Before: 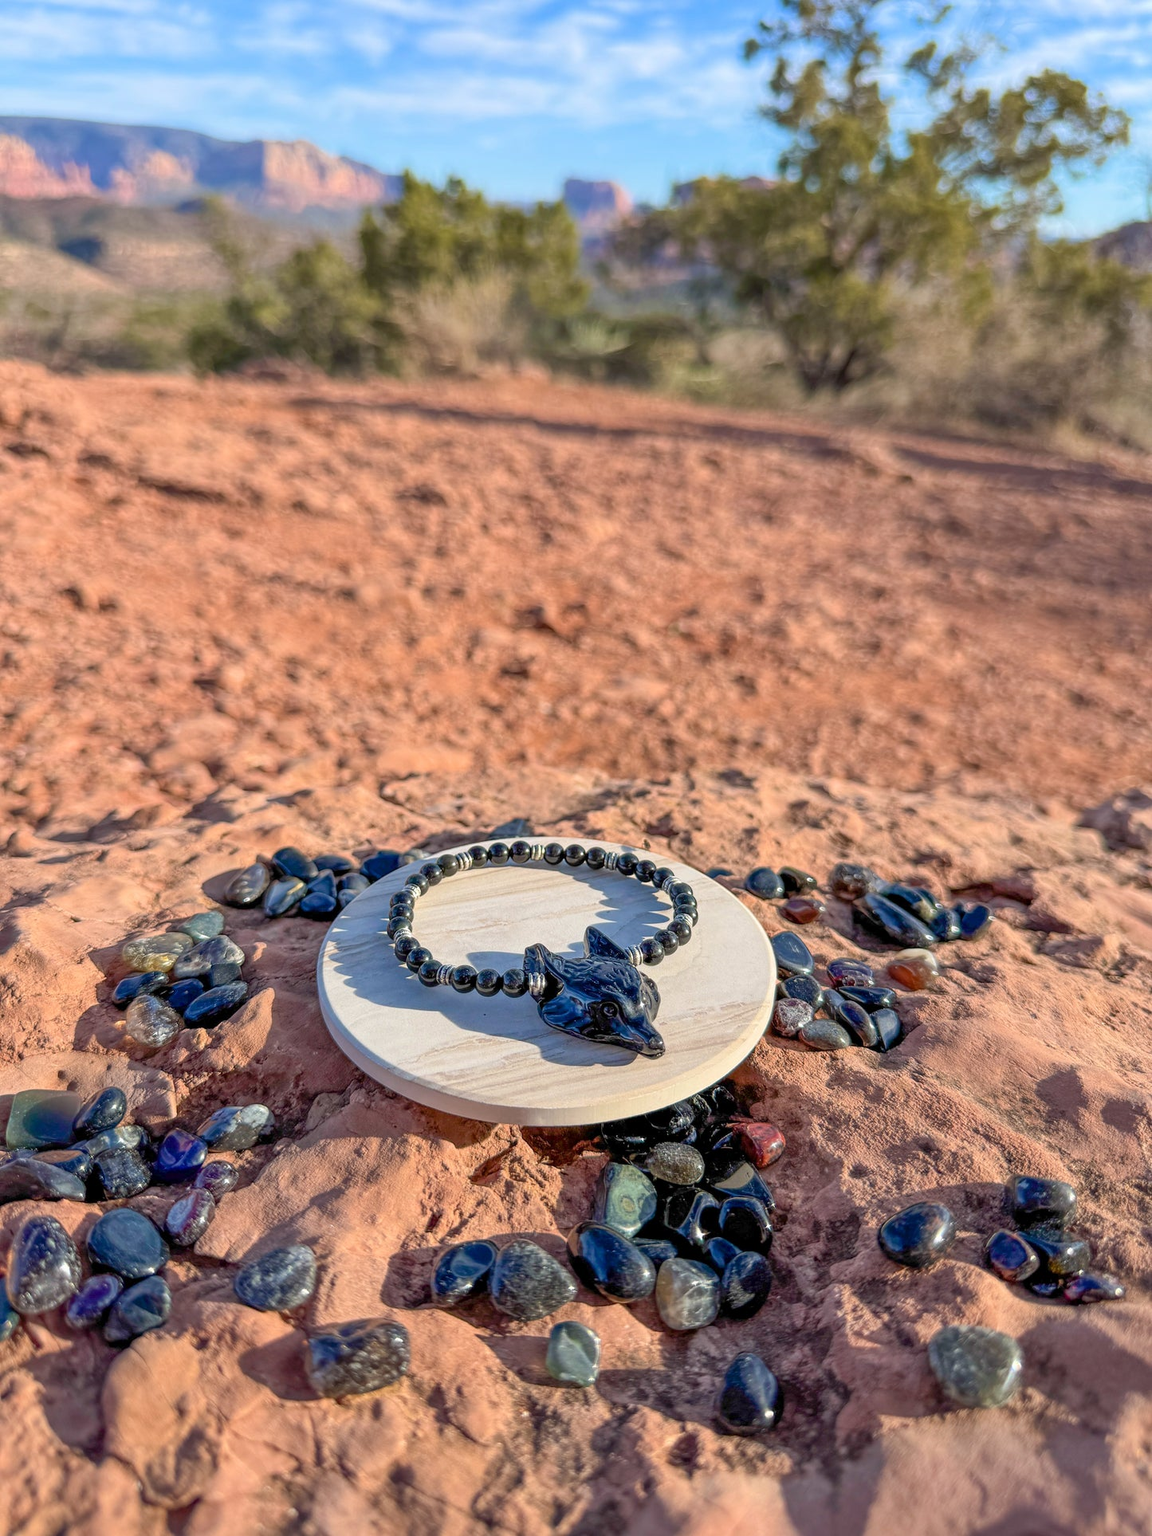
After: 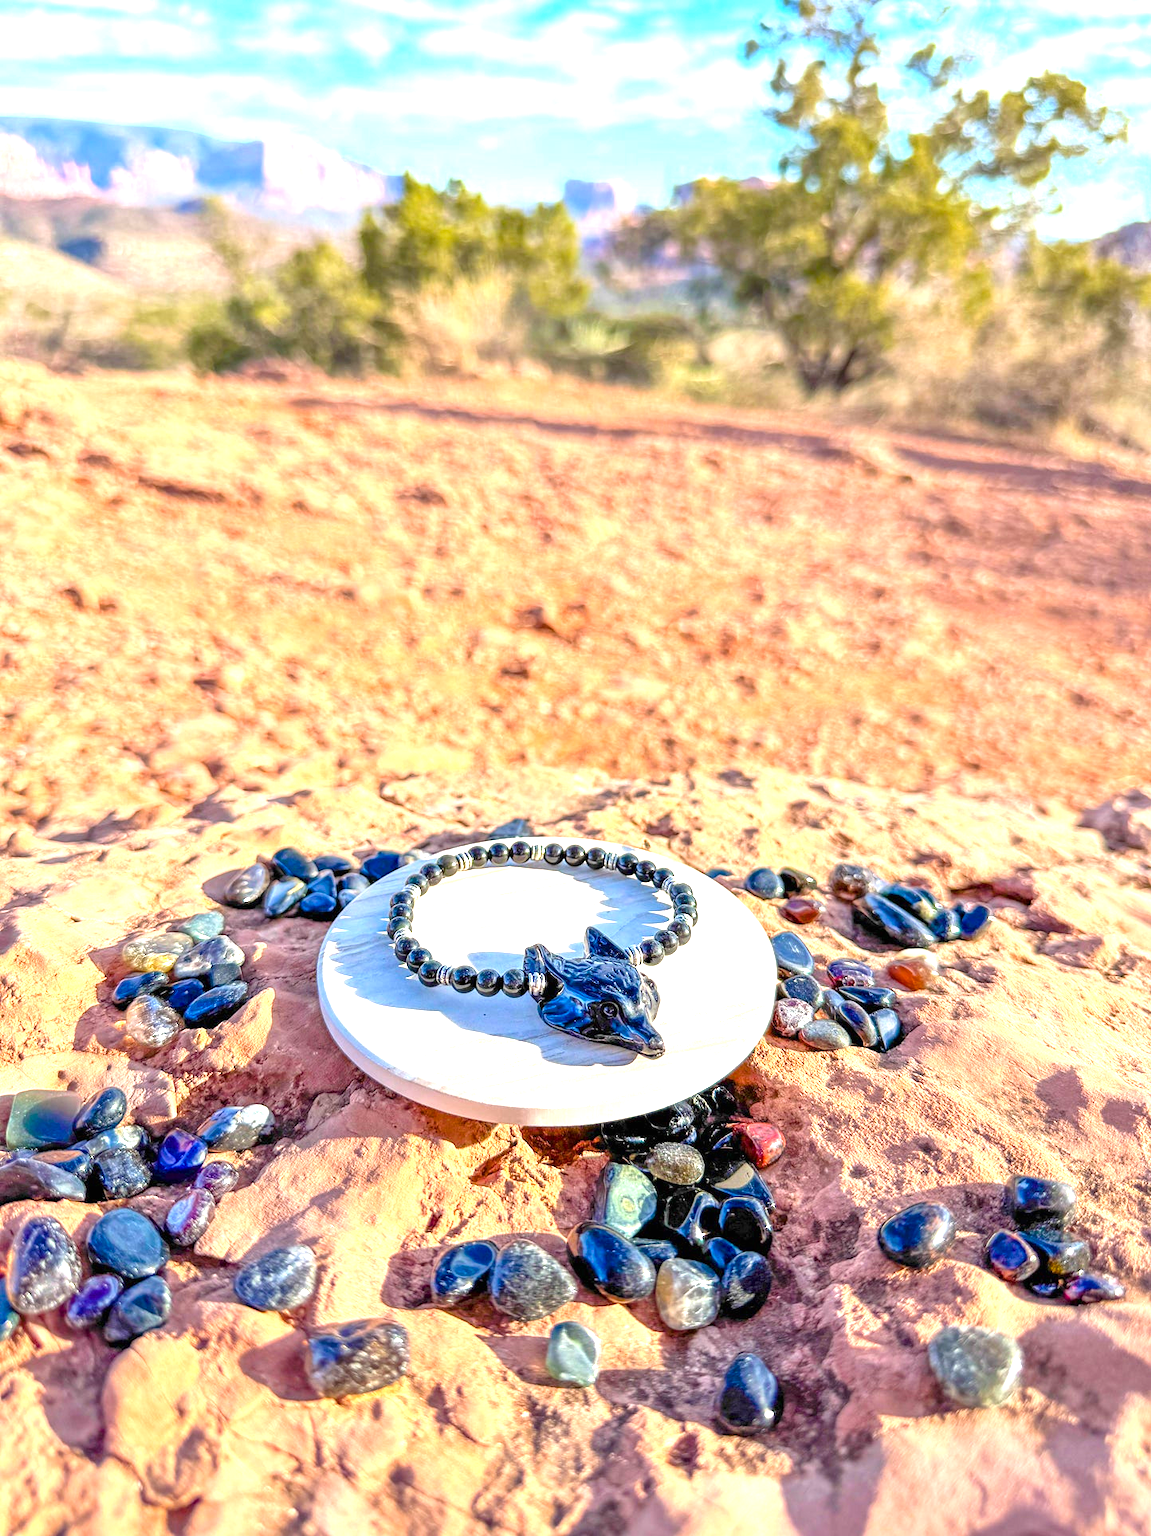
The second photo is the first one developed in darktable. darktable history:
exposure: black level correction 0, exposure 1.5 EV, compensate highlight preservation false
color balance rgb: perceptual saturation grading › global saturation 25%, global vibrance 10%
